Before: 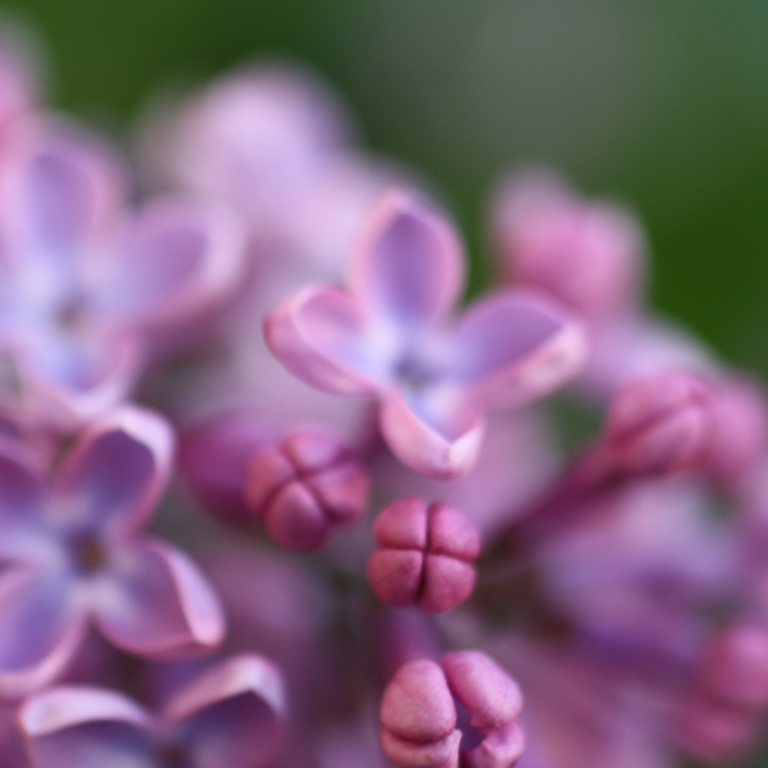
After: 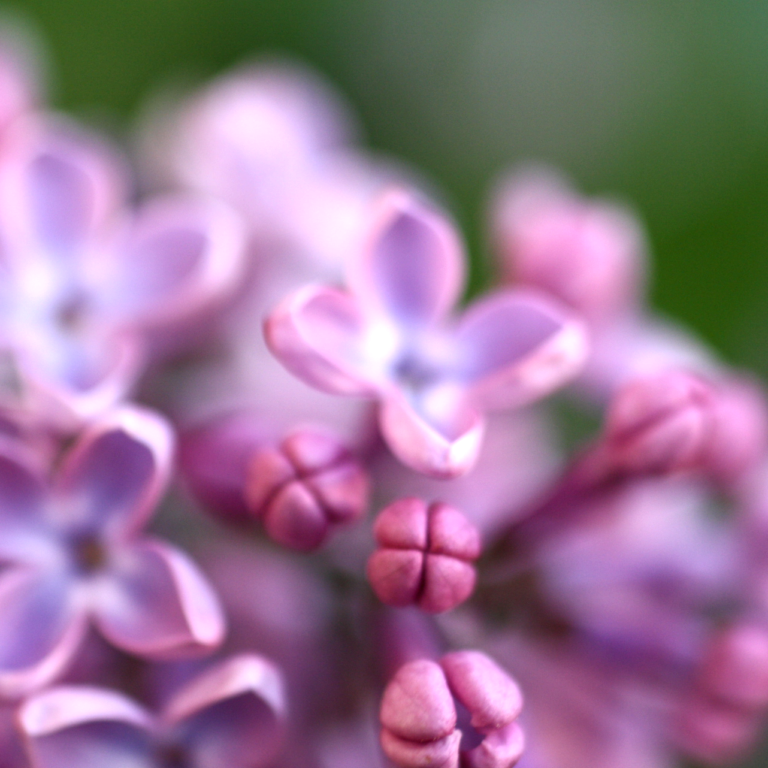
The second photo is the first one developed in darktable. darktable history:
exposure: black level correction 0.001, exposure 0.5 EV, compensate exposure bias true, compensate highlight preservation false
local contrast: on, module defaults
